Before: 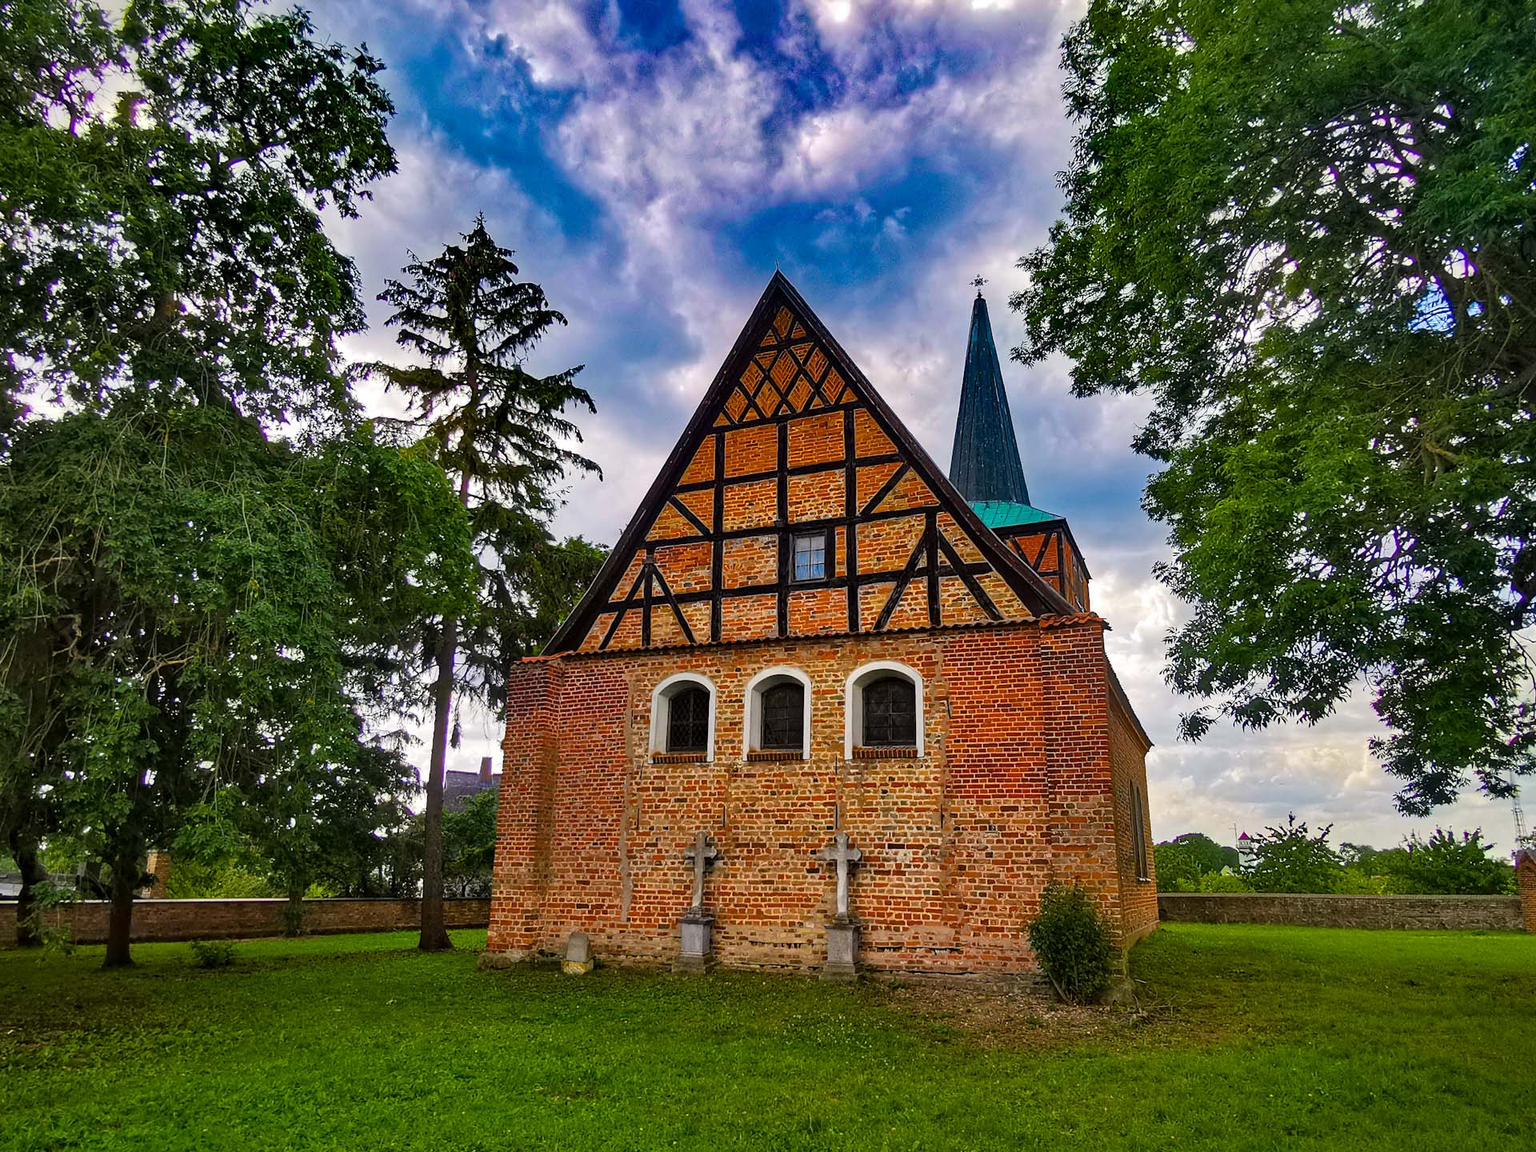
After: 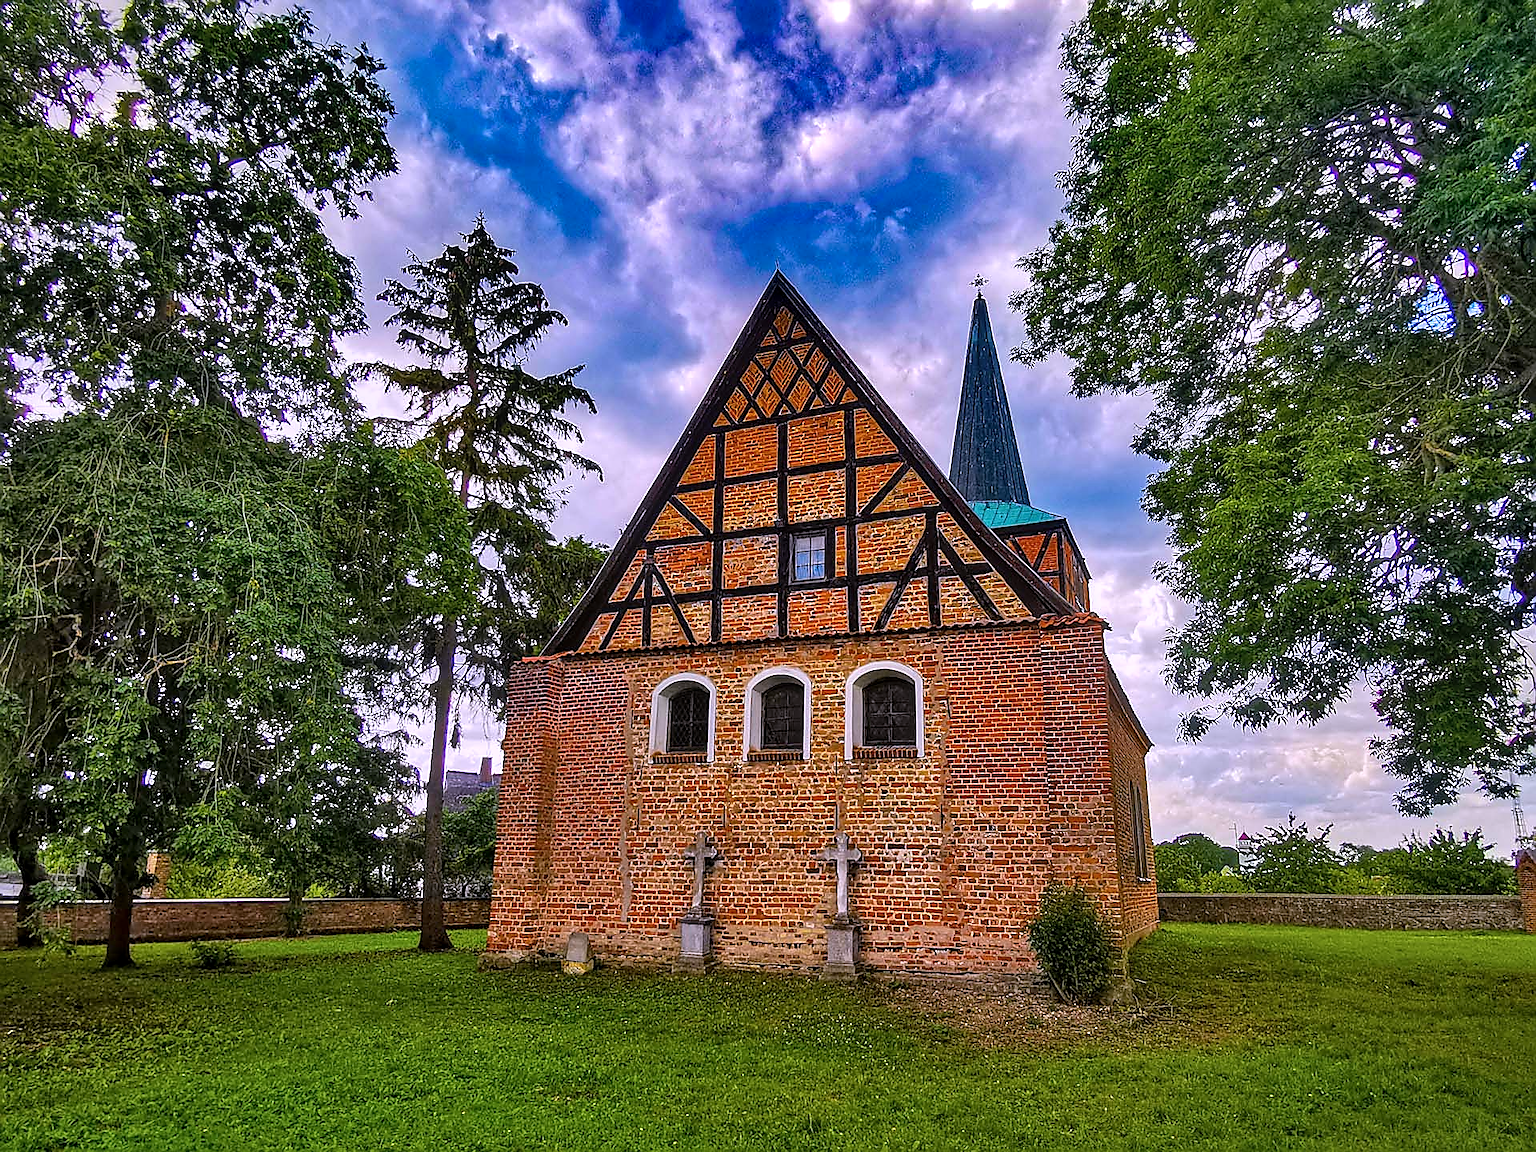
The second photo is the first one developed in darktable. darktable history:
local contrast: on, module defaults
sharpen: radius 1.4, amount 1.25, threshold 0.7
shadows and highlights: soften with gaussian
white balance: red 1.042, blue 1.17
